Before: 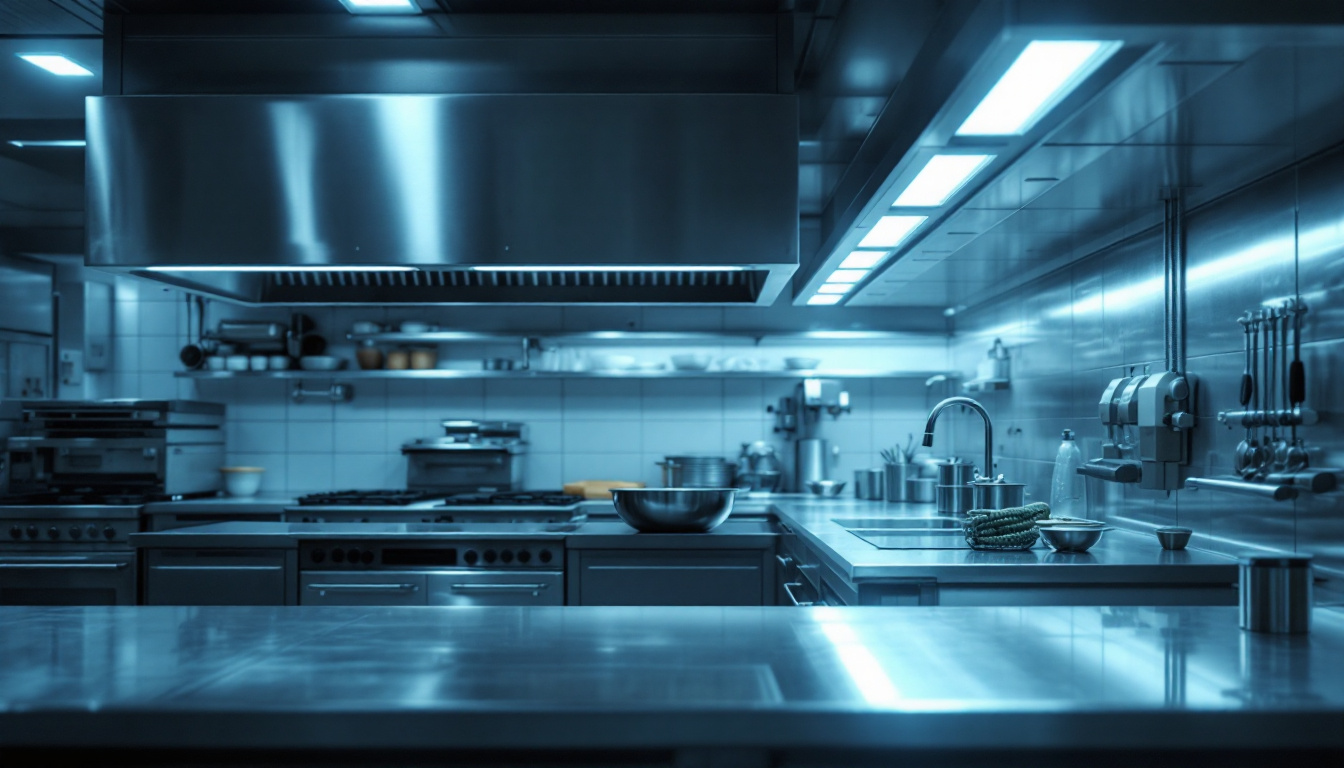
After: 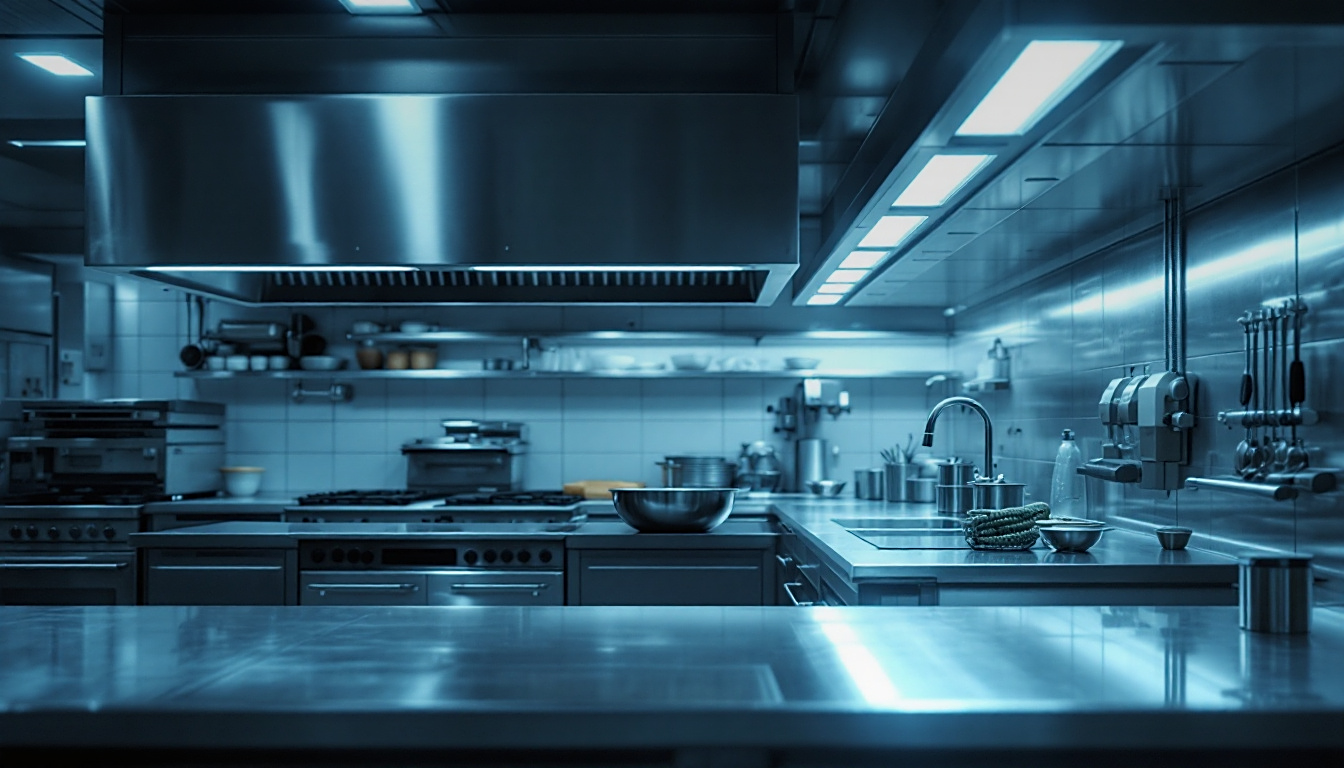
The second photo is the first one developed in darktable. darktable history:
graduated density: on, module defaults
sharpen: on, module defaults
